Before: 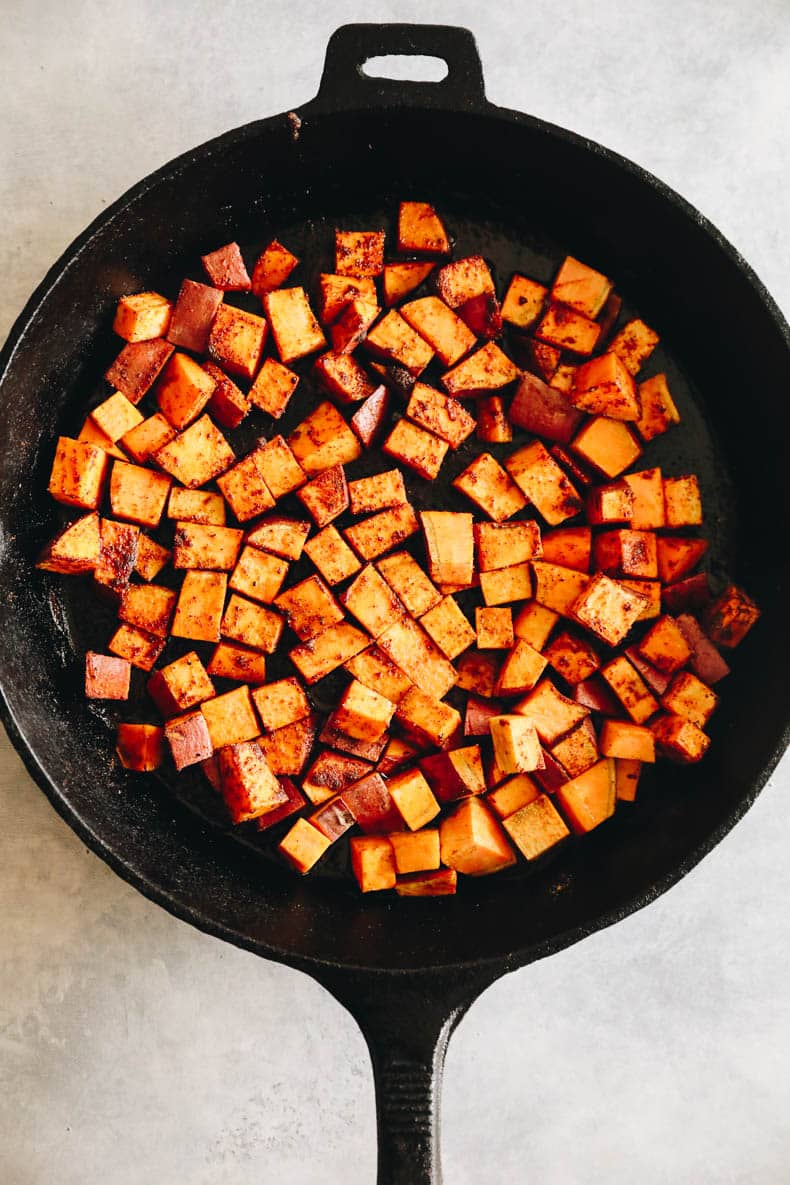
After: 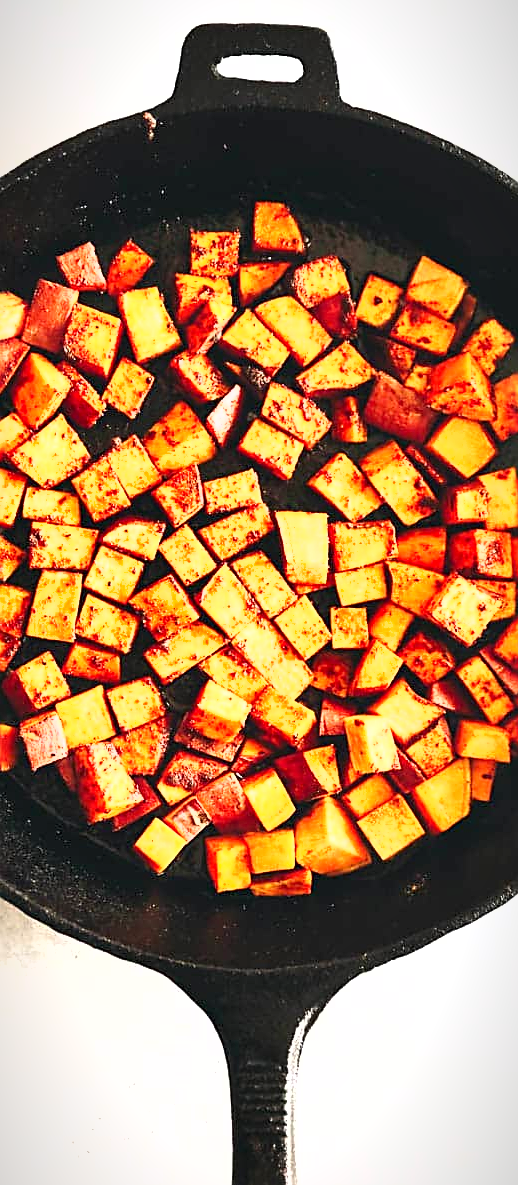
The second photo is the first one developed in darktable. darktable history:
vignetting: fall-off start 99.18%, fall-off radius 64.95%, automatic ratio true
exposure: black level correction 0, exposure 1.191 EV, compensate exposure bias true, compensate highlight preservation false
shadows and highlights: soften with gaussian
crop and rotate: left 18.476%, right 15.924%
sharpen: on, module defaults
